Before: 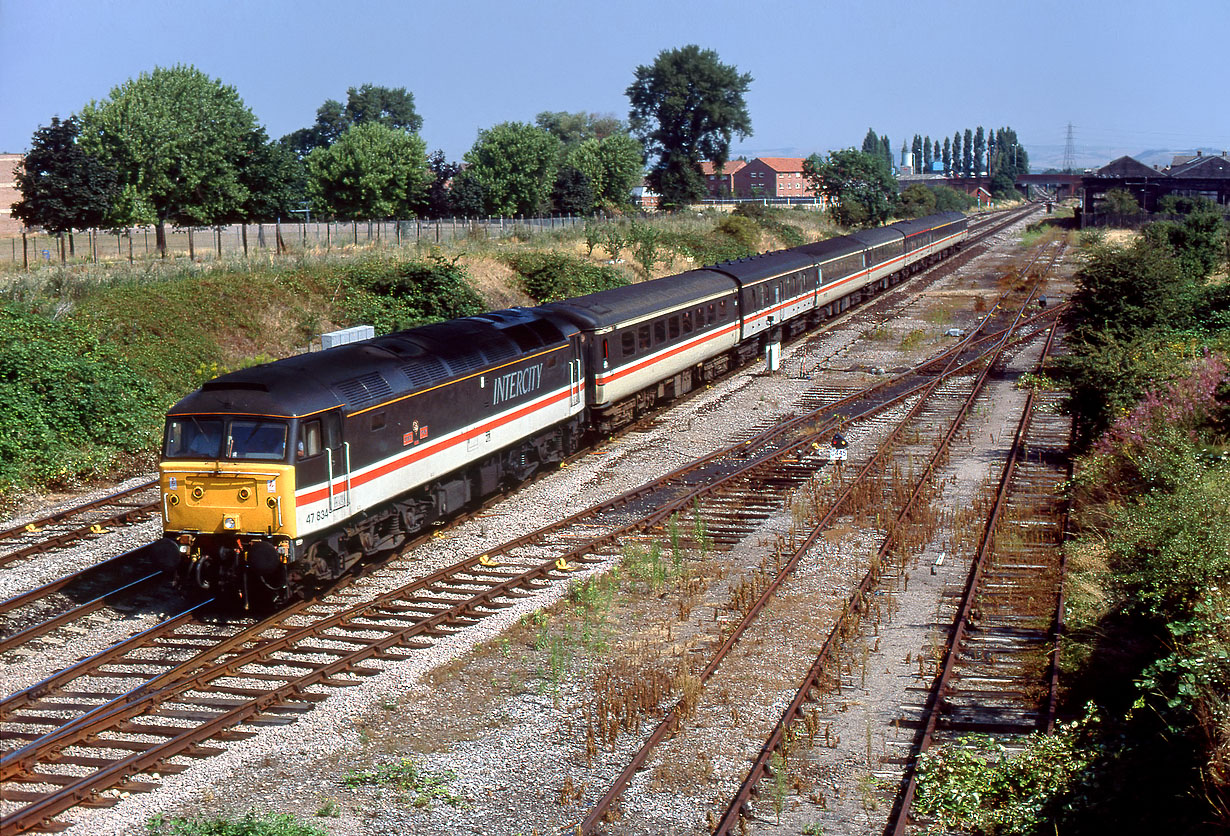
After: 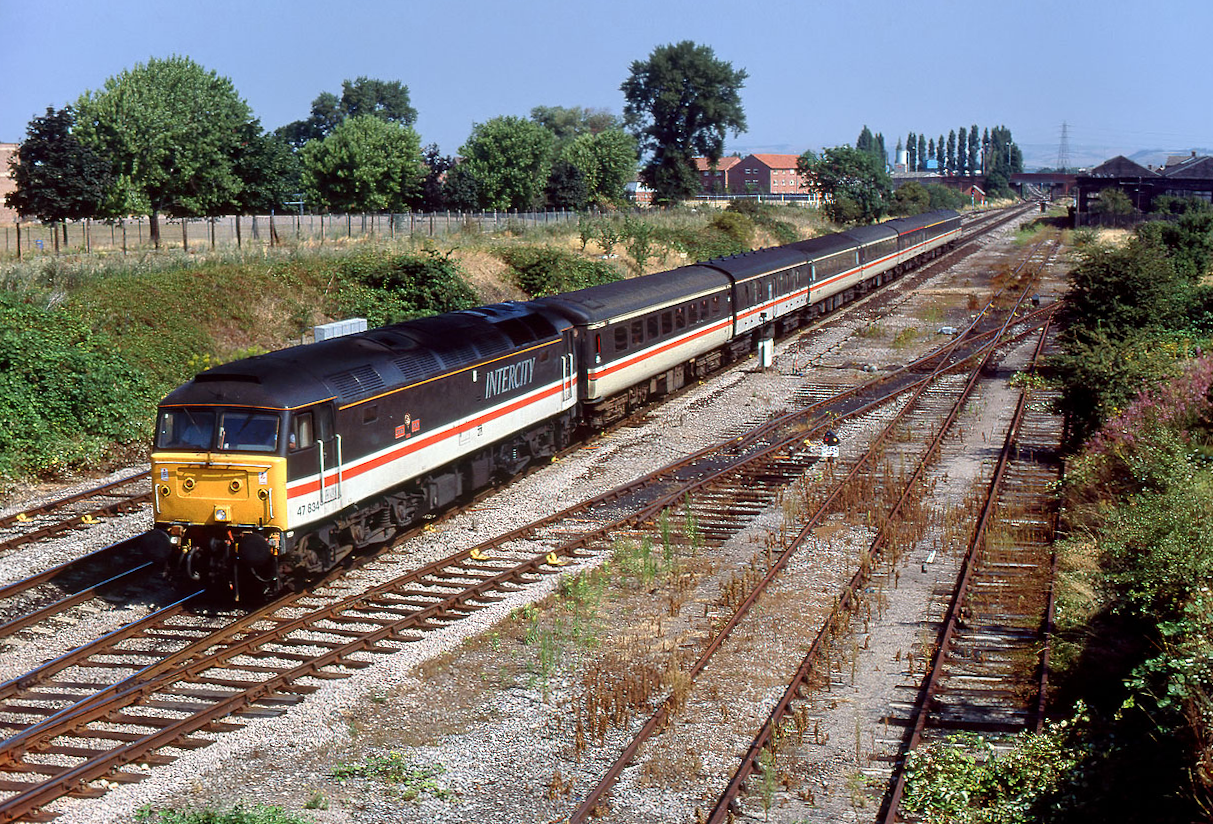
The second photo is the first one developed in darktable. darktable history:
crop and rotate: angle -0.521°
